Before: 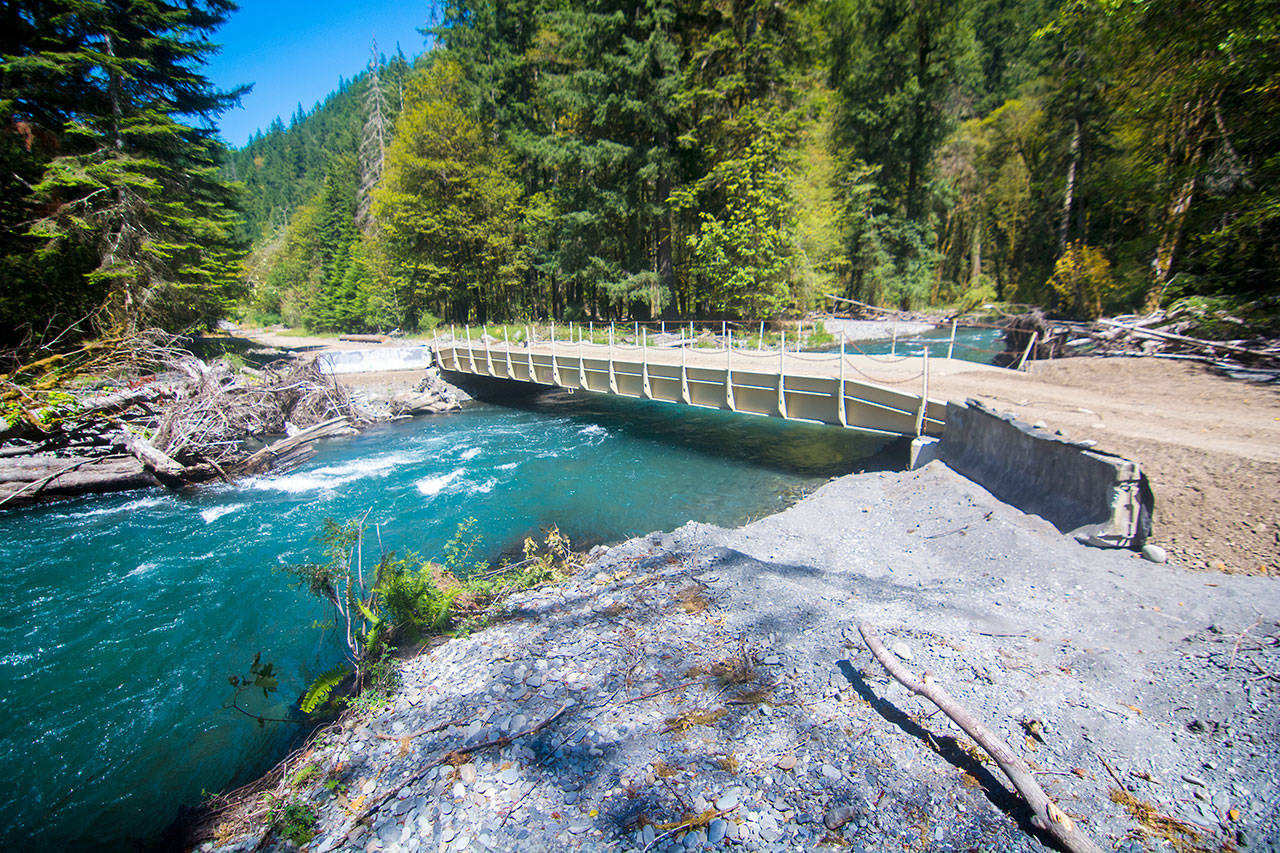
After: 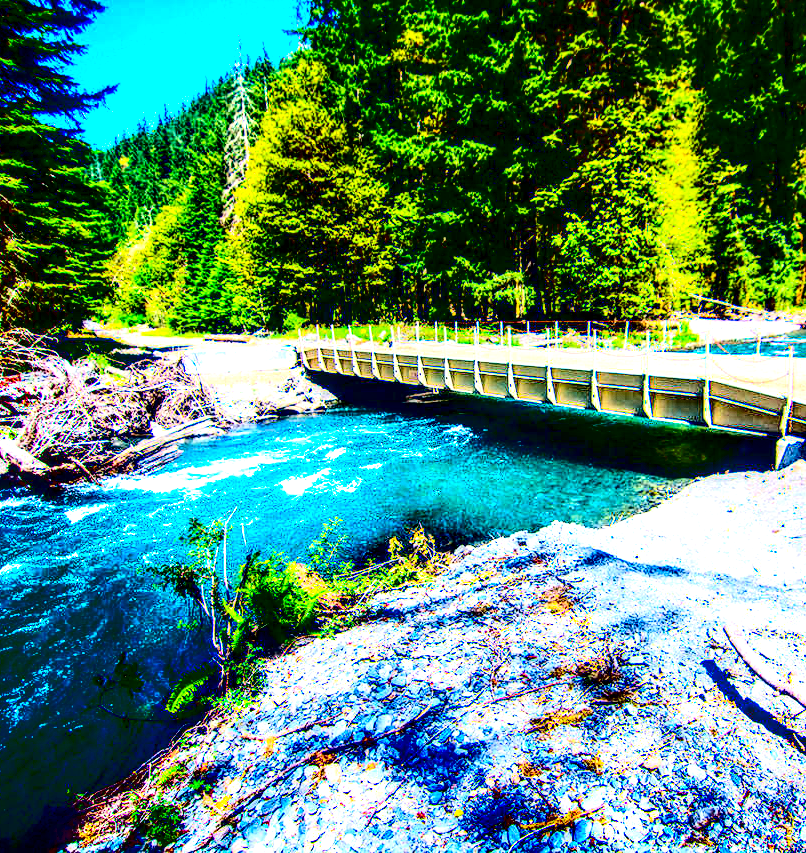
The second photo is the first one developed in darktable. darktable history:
contrast brightness saturation: contrast 0.753, brightness -0.984, saturation 0.983
velvia: strength 15.28%
crop: left 10.564%, right 26.442%
color balance rgb: highlights gain › luminance 14.881%, linear chroma grading › global chroma 15.073%, perceptual saturation grading › global saturation 26.131%, perceptual saturation grading › highlights -28.175%, perceptual saturation grading › mid-tones 15.527%, perceptual saturation grading › shadows 34.2%, global vibrance 20%
exposure: black level correction 0, exposure 0.7 EV, compensate highlight preservation false
local contrast: highlights 19%, detail 185%
